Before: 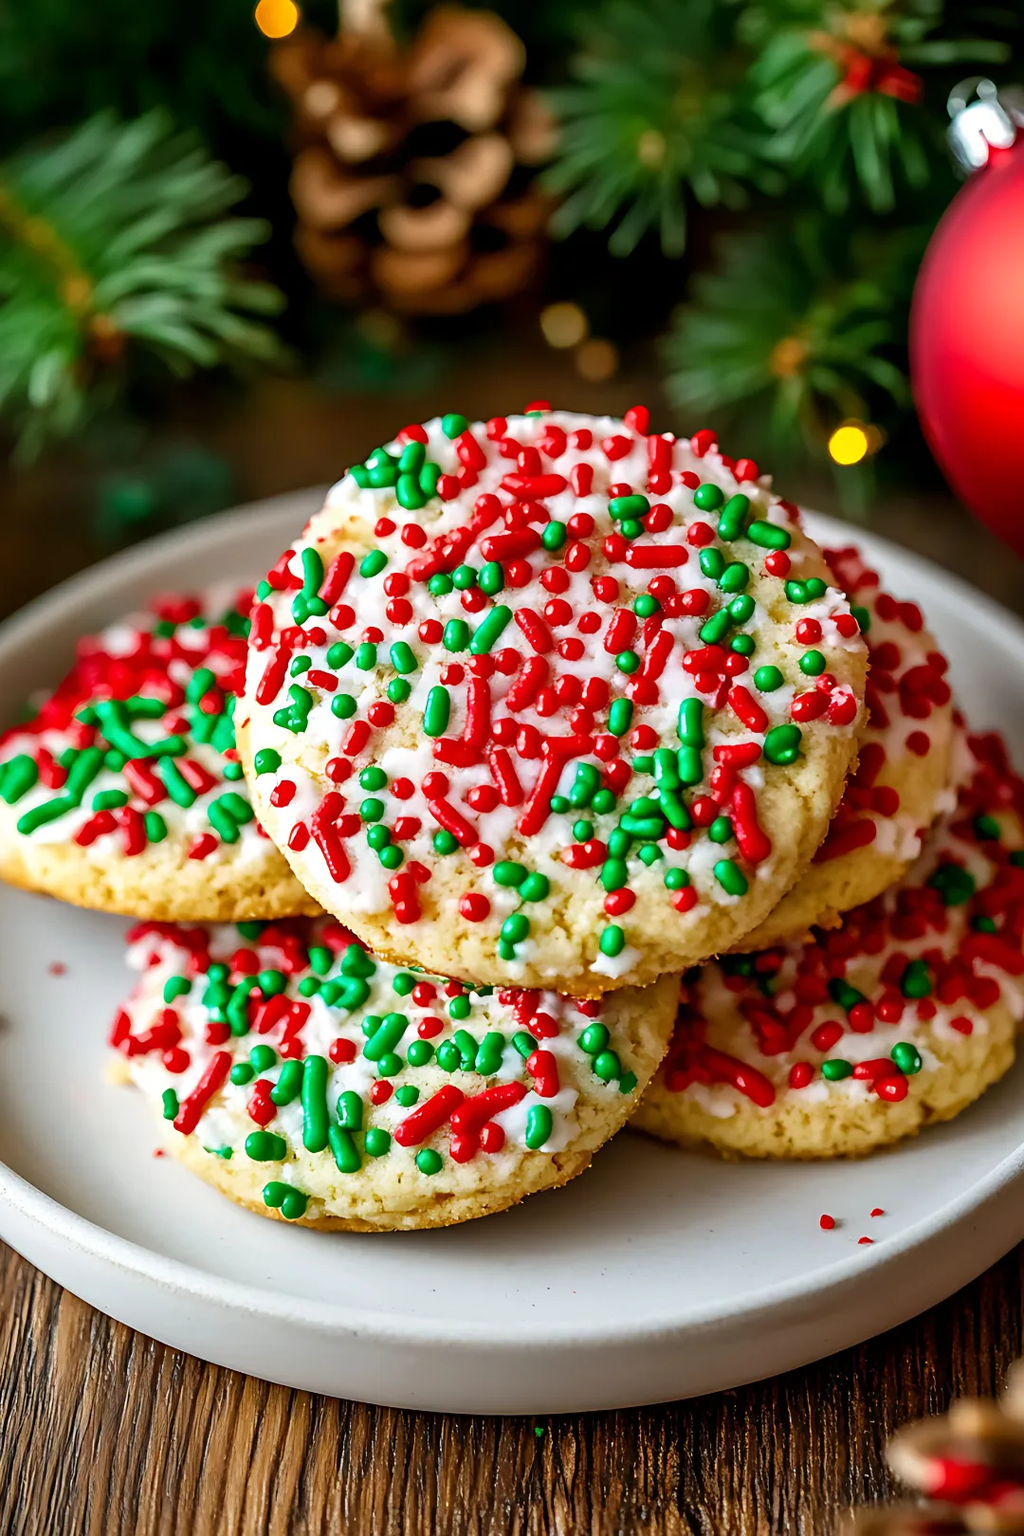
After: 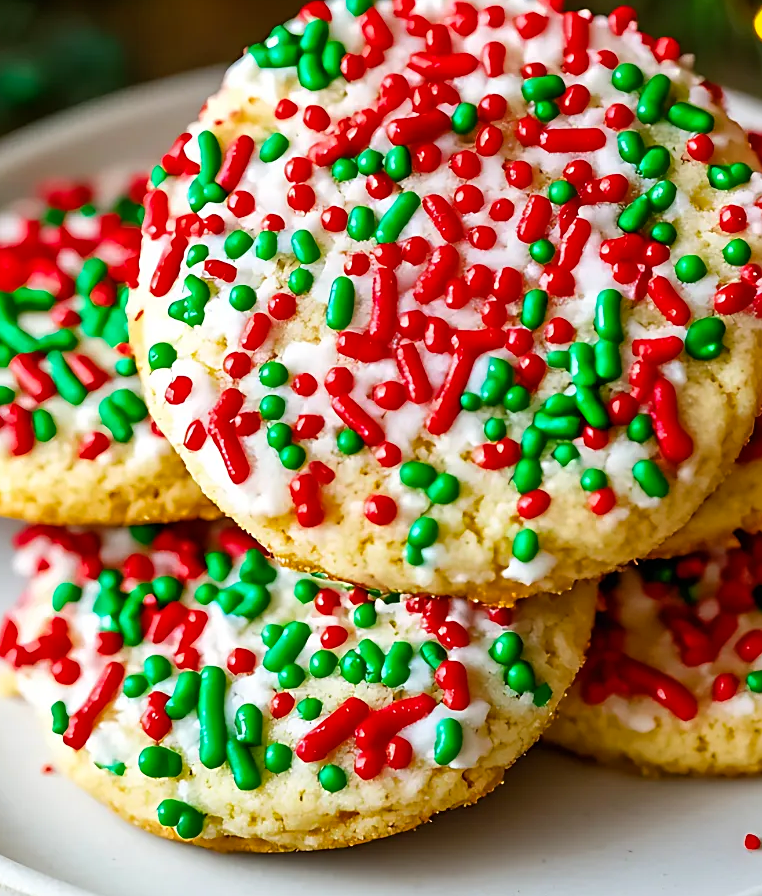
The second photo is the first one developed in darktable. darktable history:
exposure: compensate highlight preservation false
sharpen: amount 0.2
color balance rgb: perceptual saturation grading › global saturation 10%, global vibrance 10%
crop: left 11.123%, top 27.61%, right 18.3%, bottom 17.034%
